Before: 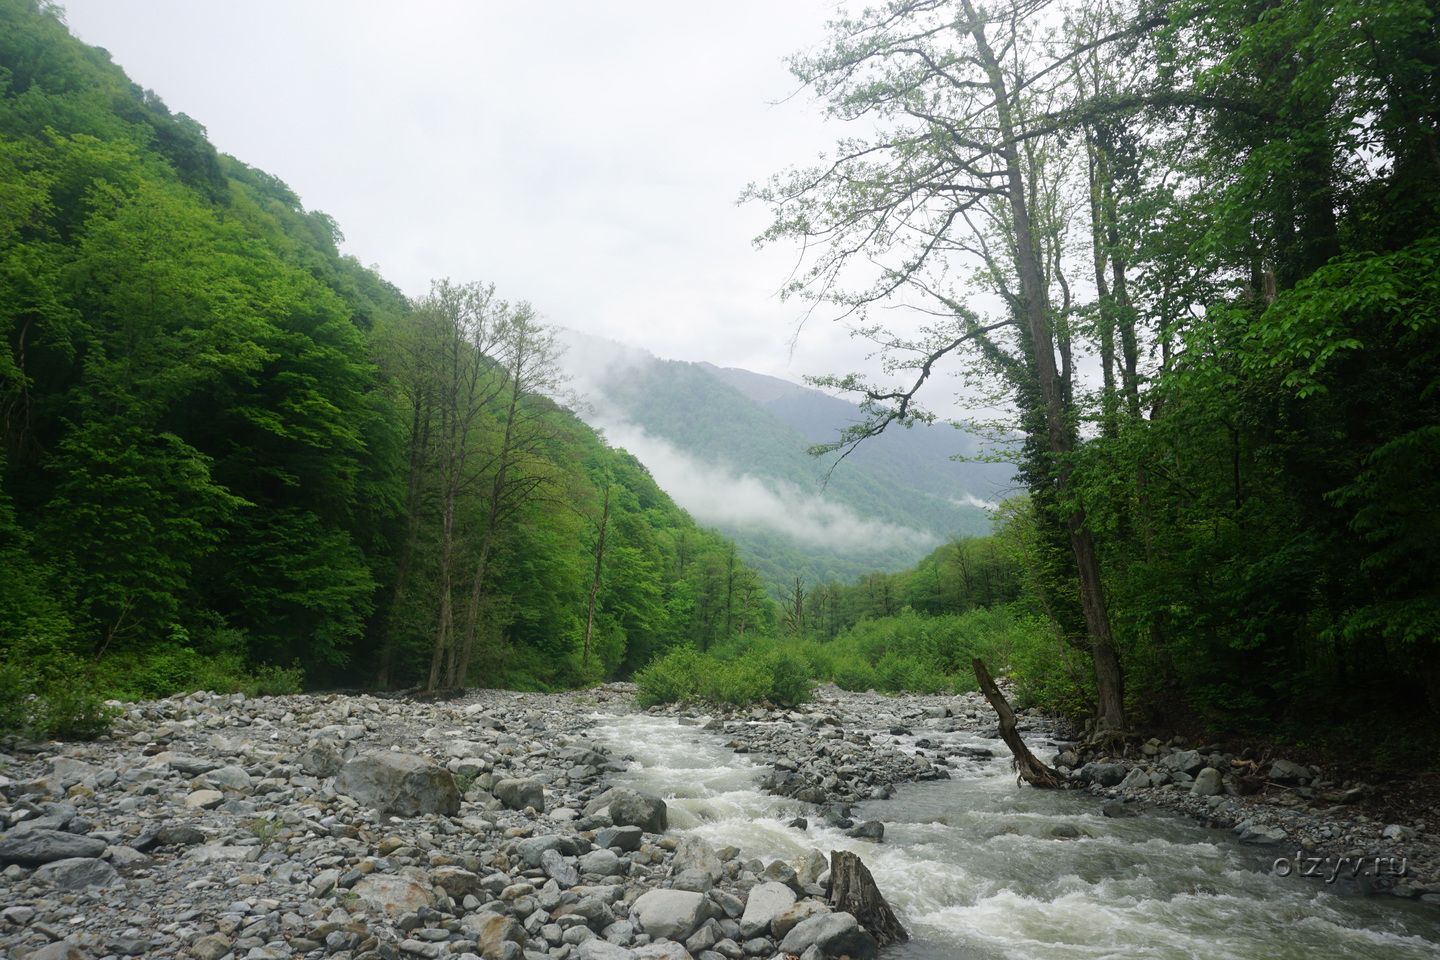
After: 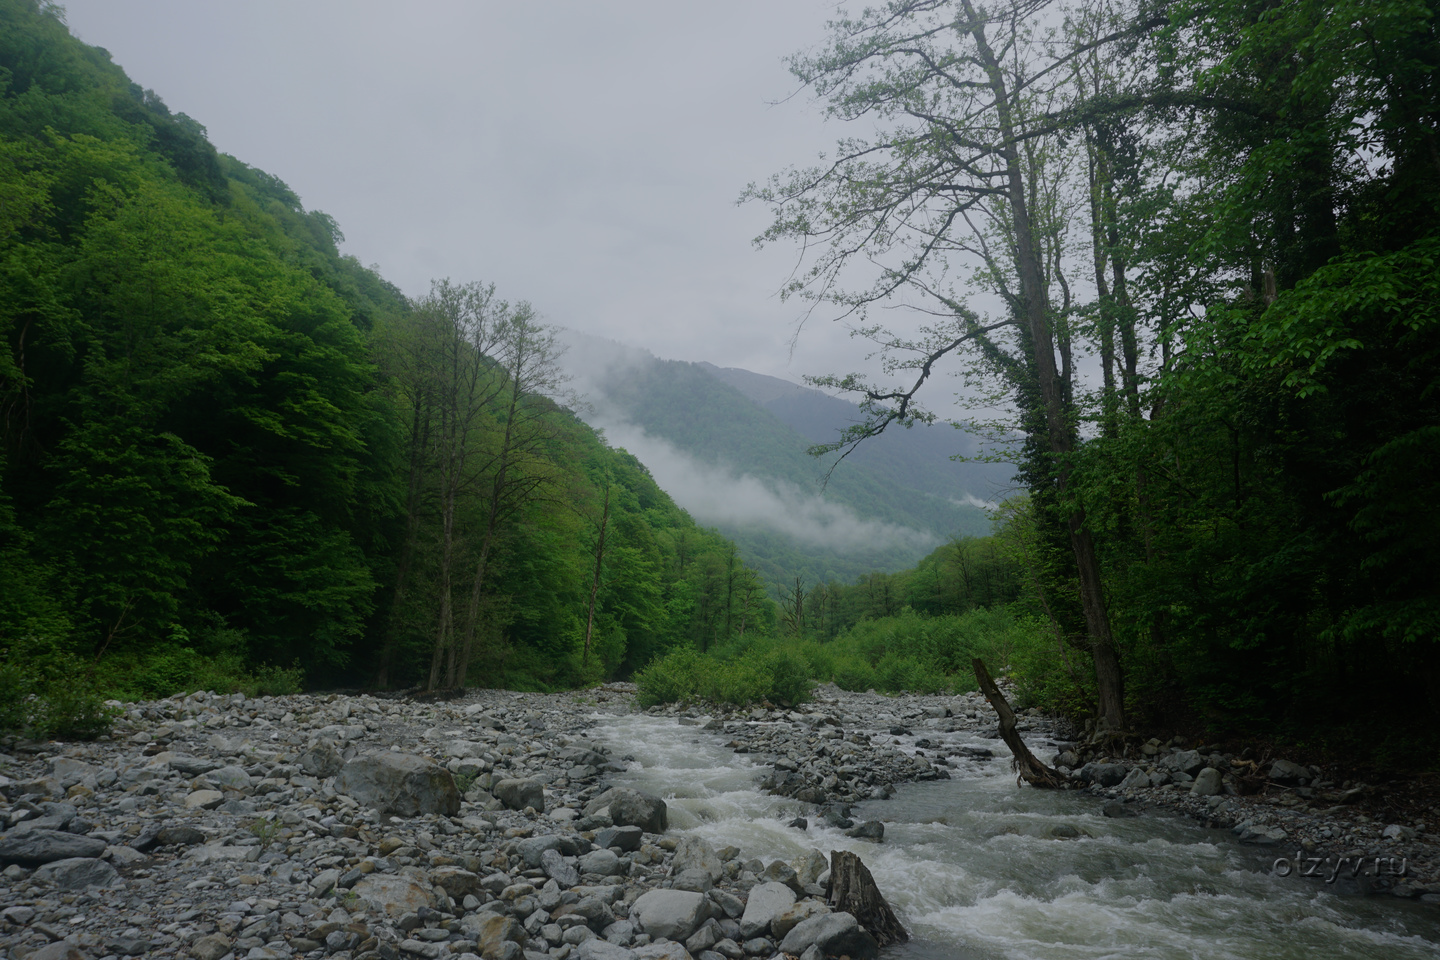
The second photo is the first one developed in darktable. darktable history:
color calibration: x 0.355, y 0.367, temperature 4700.38 K
exposure: exposure -1 EV, compensate highlight preservation false
